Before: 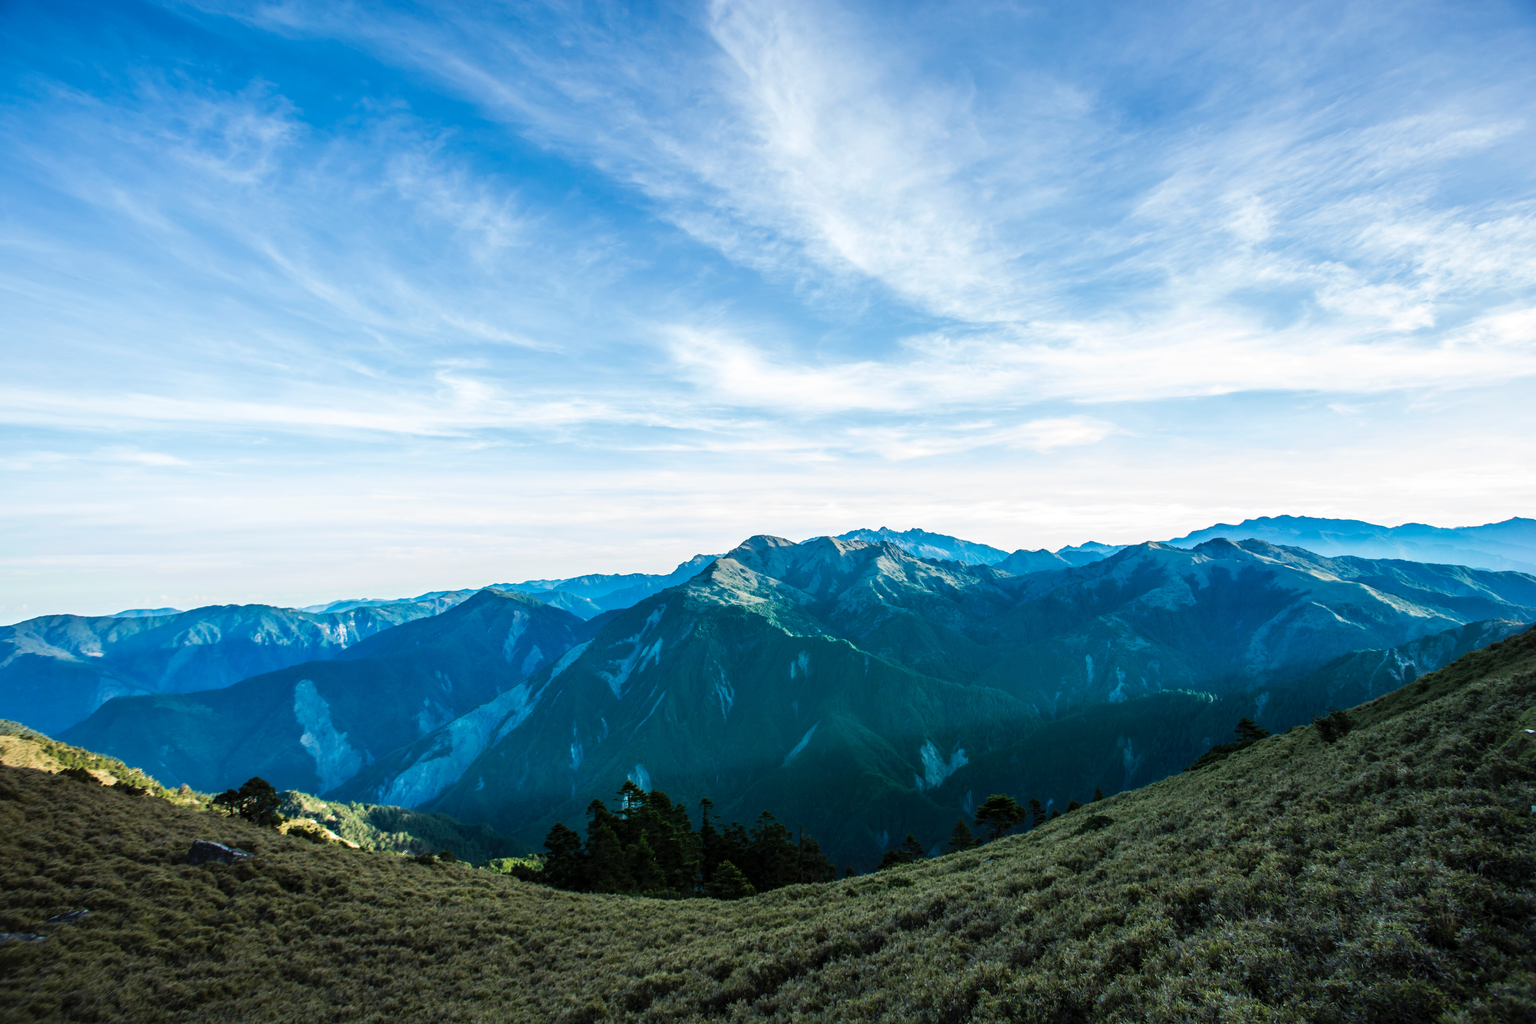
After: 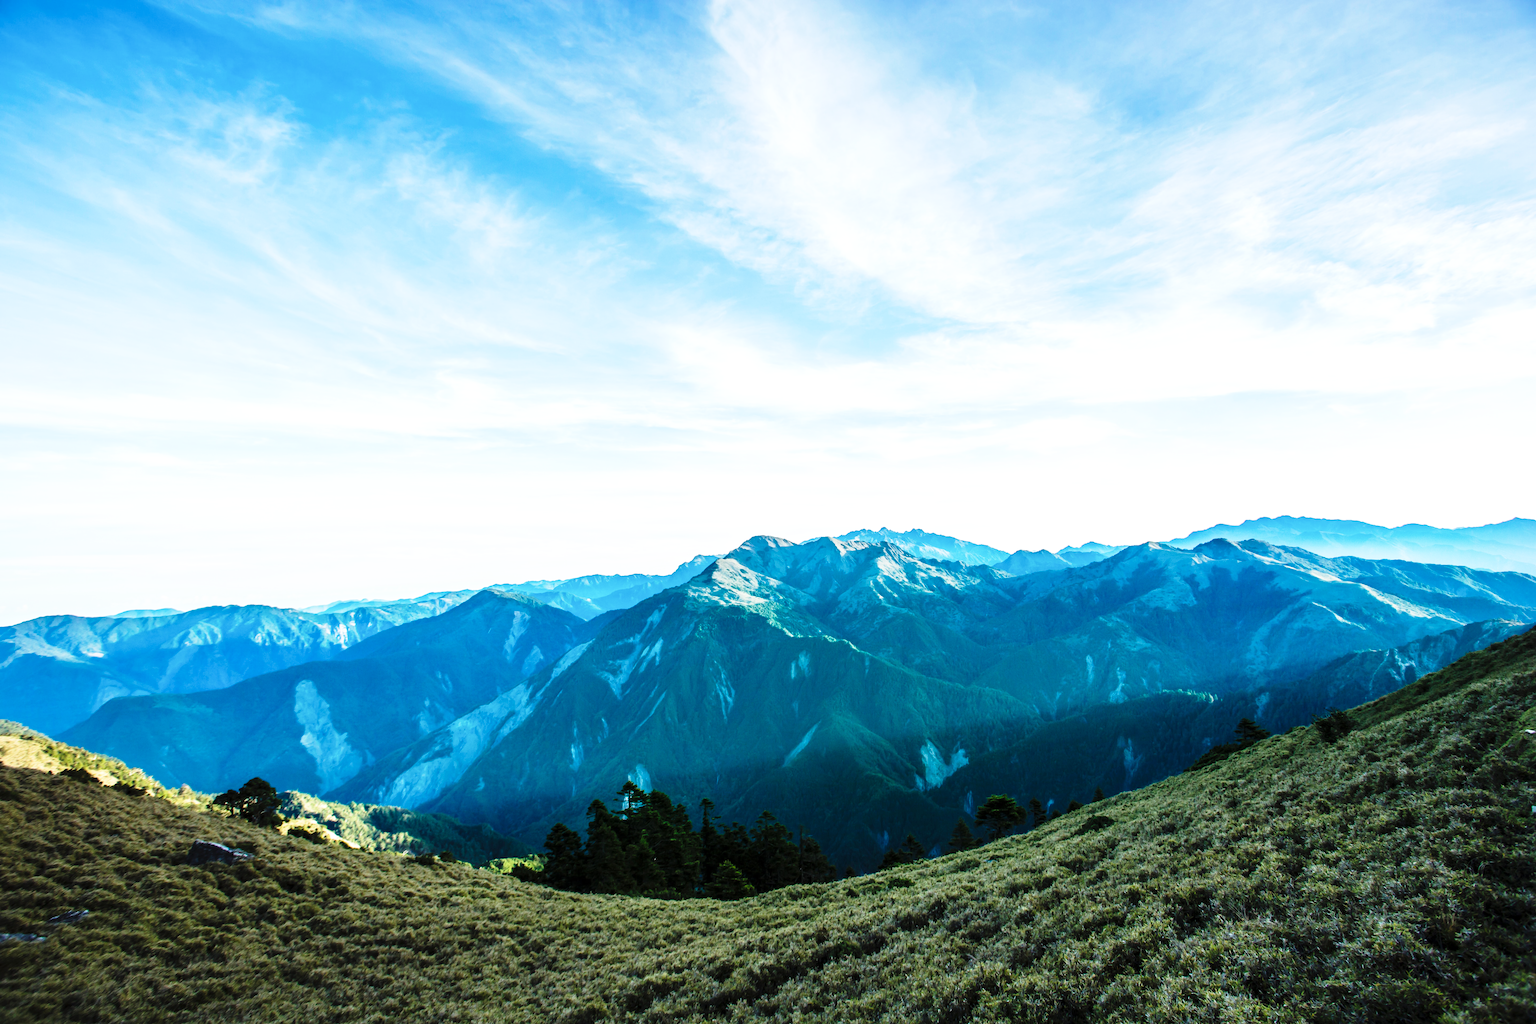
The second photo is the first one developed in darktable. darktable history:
base curve: curves: ch0 [(0, 0) (0.028, 0.03) (0.121, 0.232) (0.46, 0.748) (0.859, 0.968) (1, 1)], preserve colors none
exposure: exposure 0.2 EV, compensate highlight preservation false
